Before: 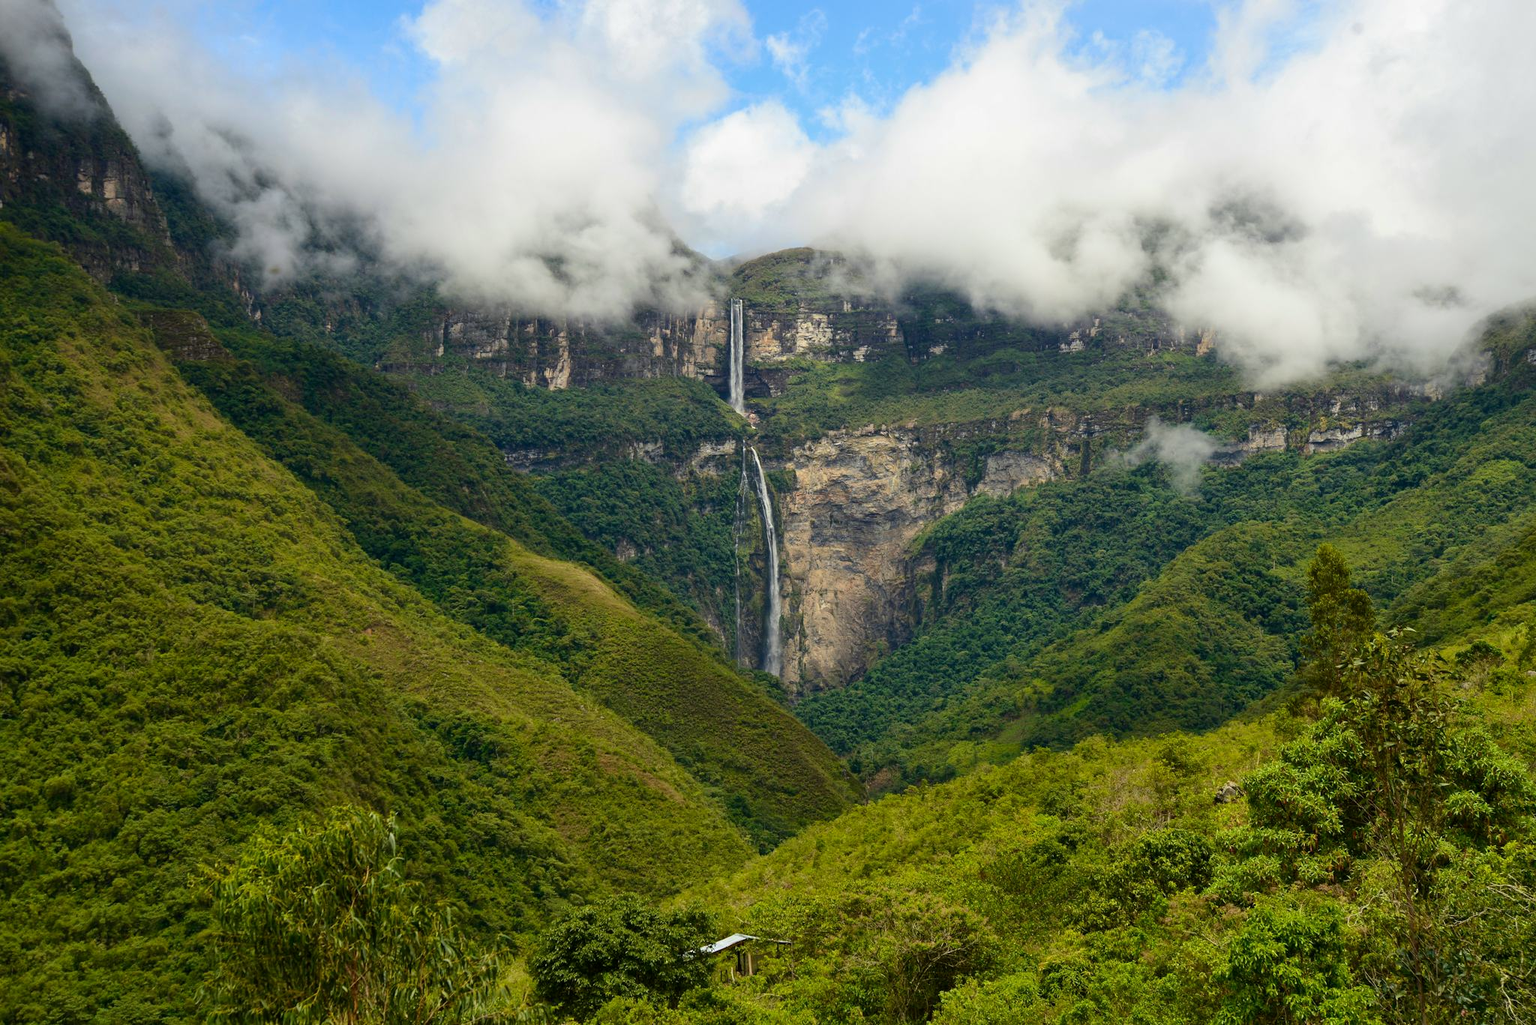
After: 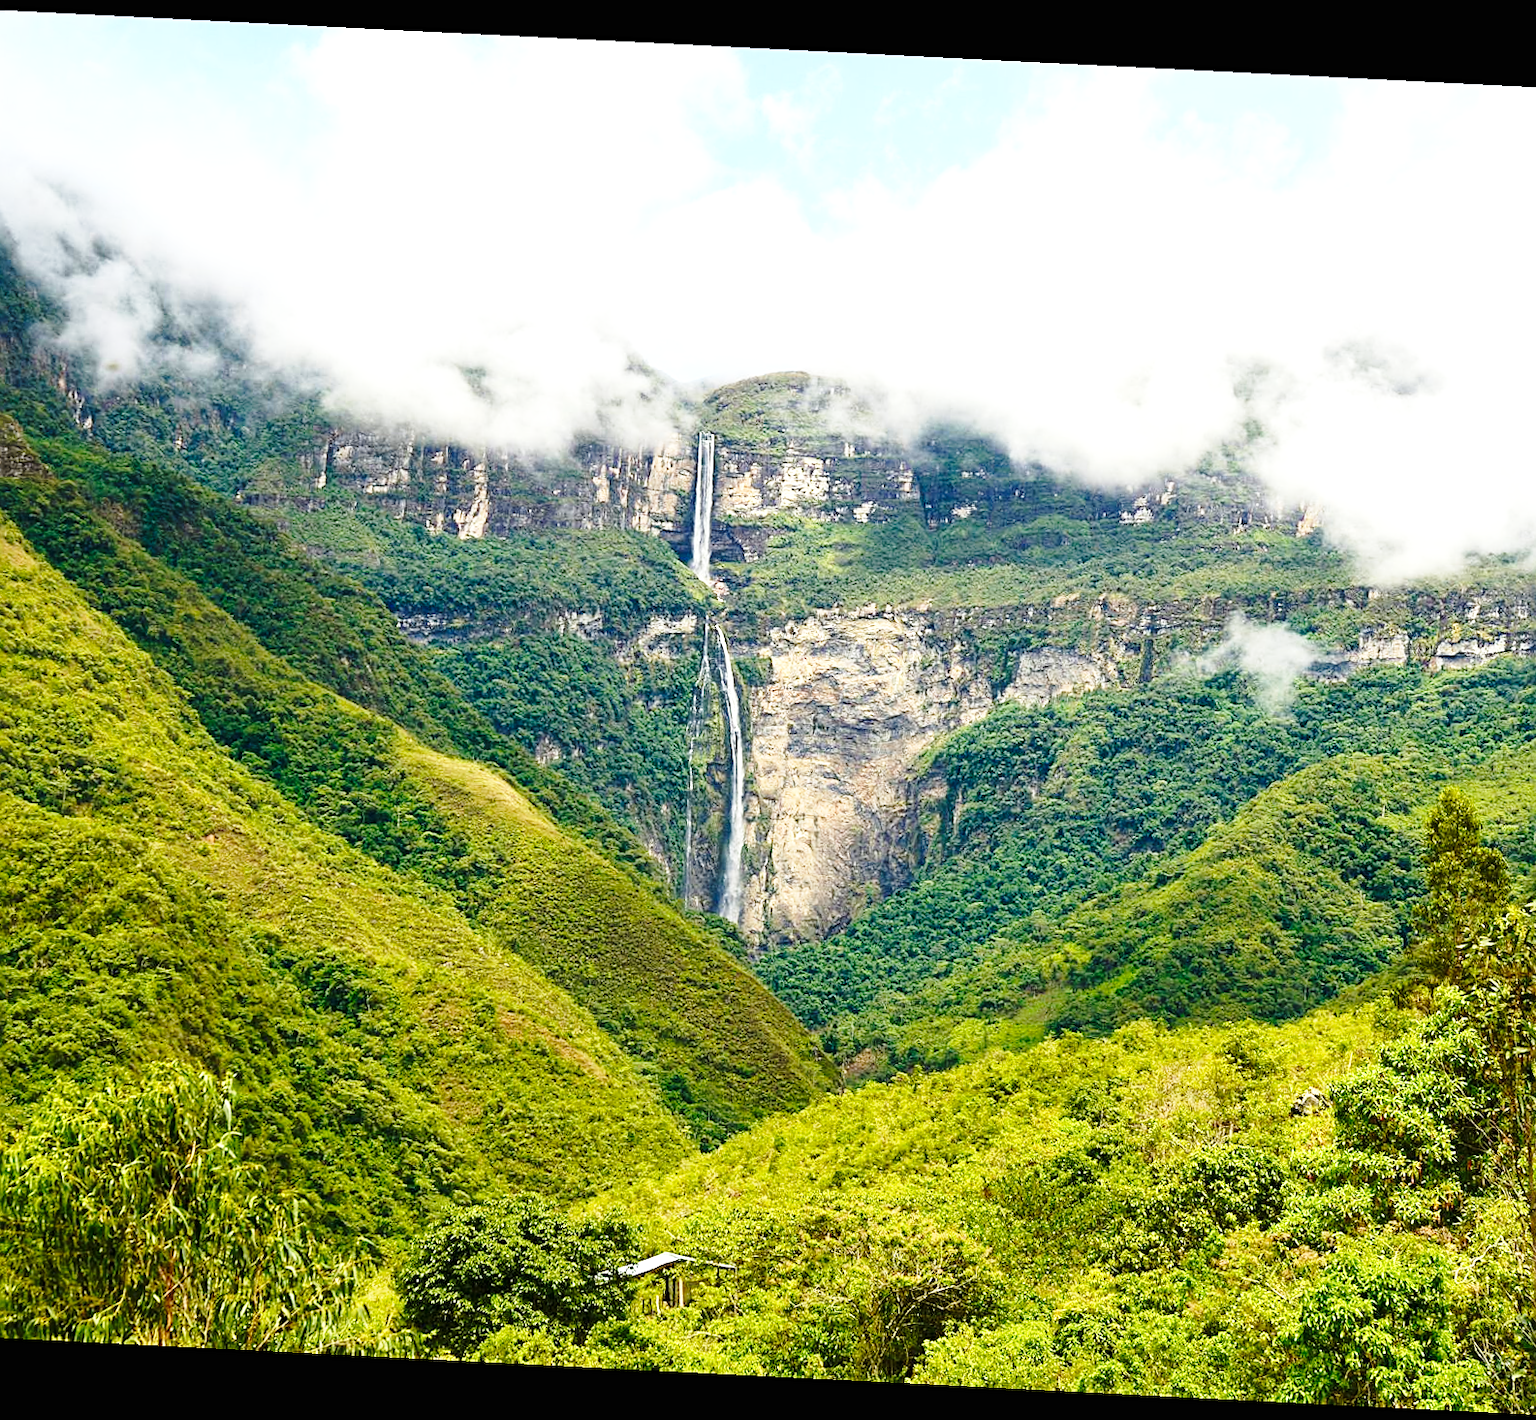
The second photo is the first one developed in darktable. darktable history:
crop and rotate: angle -2.88°, left 14.238%, top 0.038%, right 10.74%, bottom 0.085%
sharpen: on, module defaults
exposure: black level correction 0, exposure 0.892 EV, compensate exposure bias true, compensate highlight preservation false
base curve: curves: ch0 [(0, 0) (0.028, 0.03) (0.121, 0.232) (0.46, 0.748) (0.859, 0.968) (1, 1)], preserve colors none
